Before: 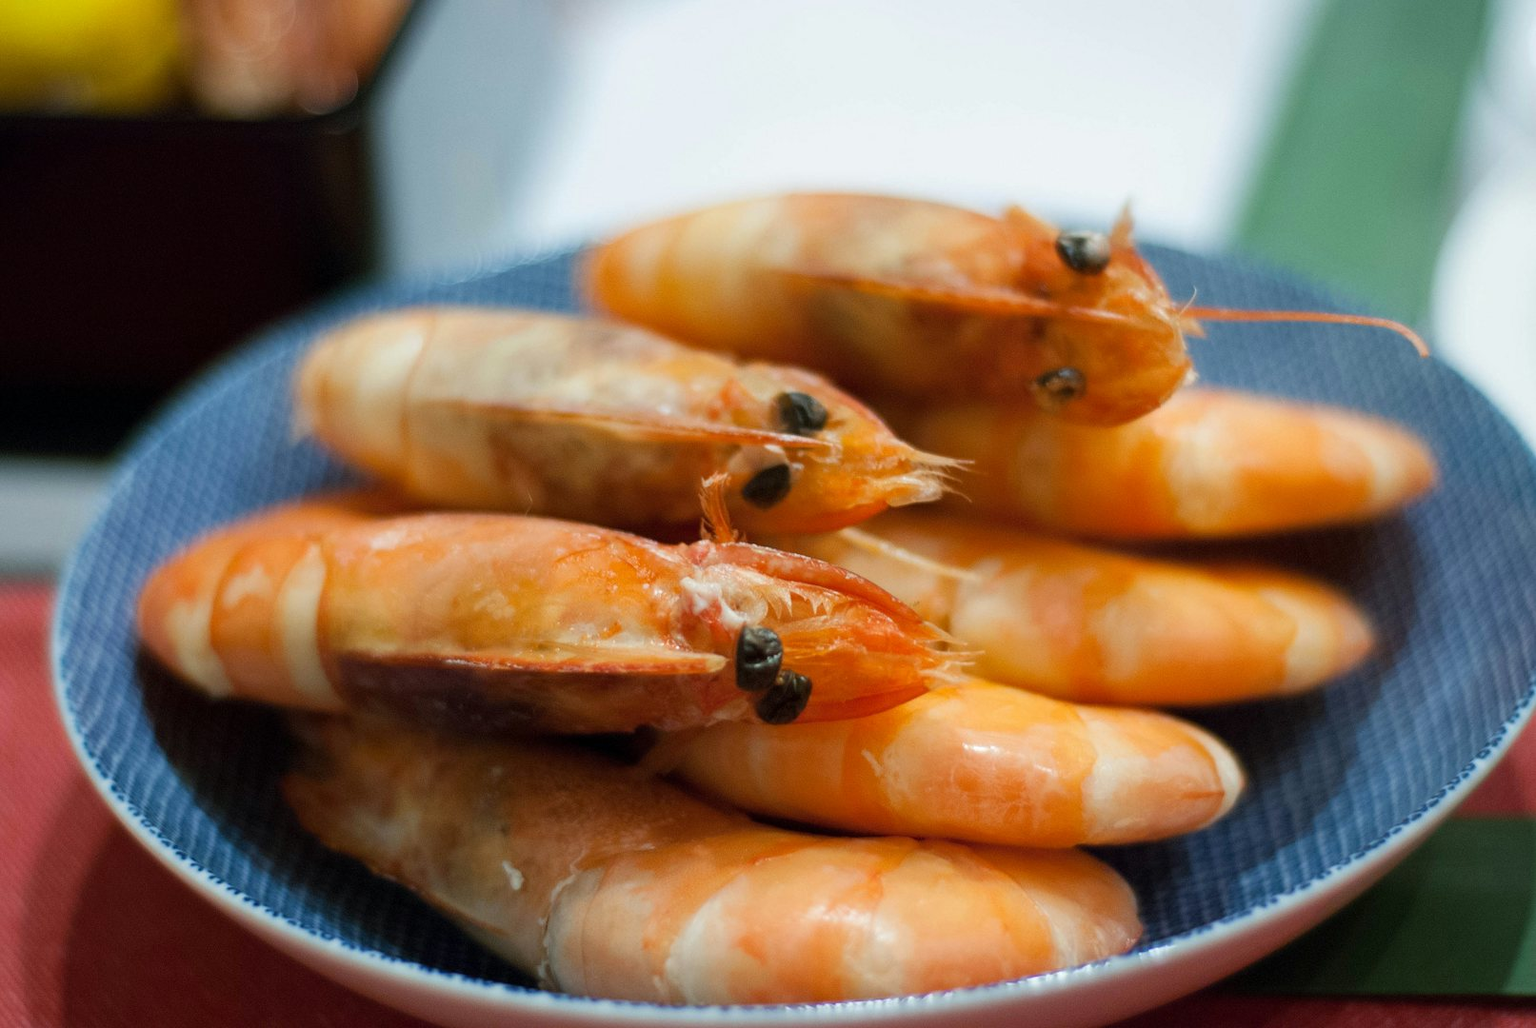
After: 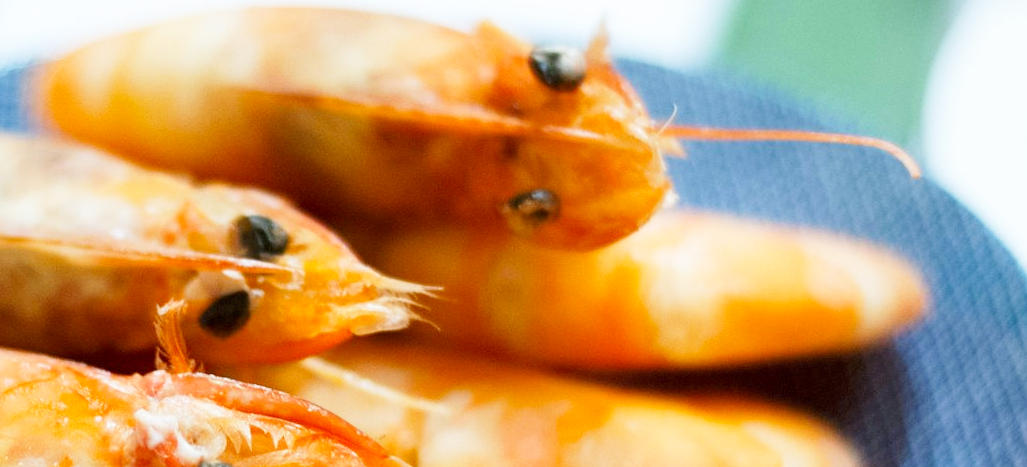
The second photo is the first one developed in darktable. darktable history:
crop: left 36.005%, top 18.293%, right 0.31%, bottom 38.444%
base curve: curves: ch0 [(0, 0) (0.005, 0.002) (0.15, 0.3) (0.4, 0.7) (0.75, 0.95) (1, 1)], preserve colors none
white balance: red 0.974, blue 1.044
